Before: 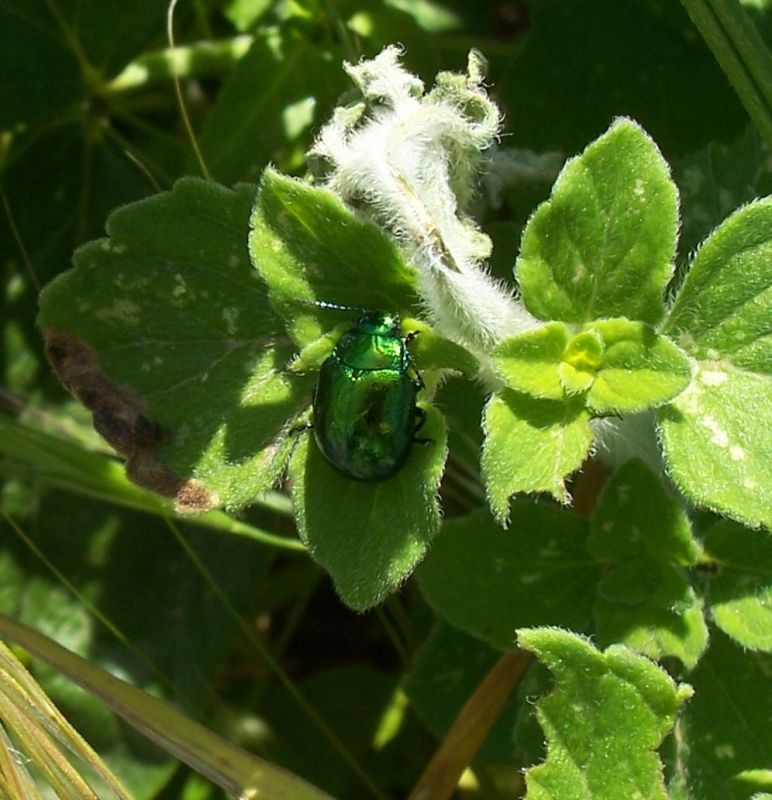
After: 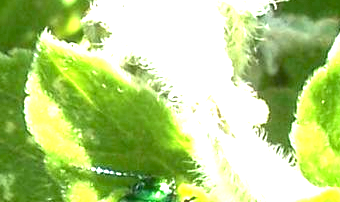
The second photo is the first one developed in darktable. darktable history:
crop: left 29.096%, top 16.785%, right 26.754%, bottom 57.875%
exposure: black level correction 0.001, exposure 1.648 EV, compensate exposure bias true, compensate highlight preservation false
local contrast: on, module defaults
